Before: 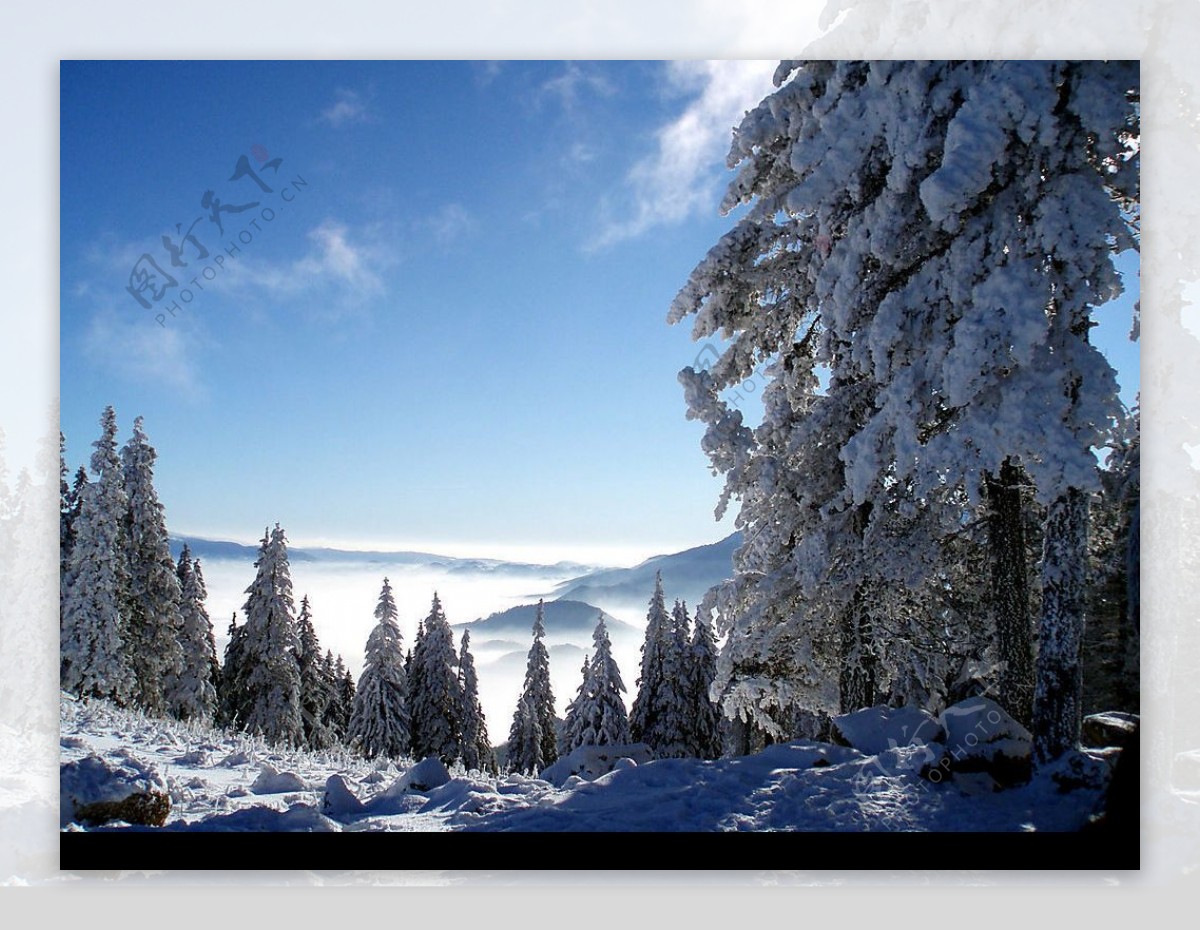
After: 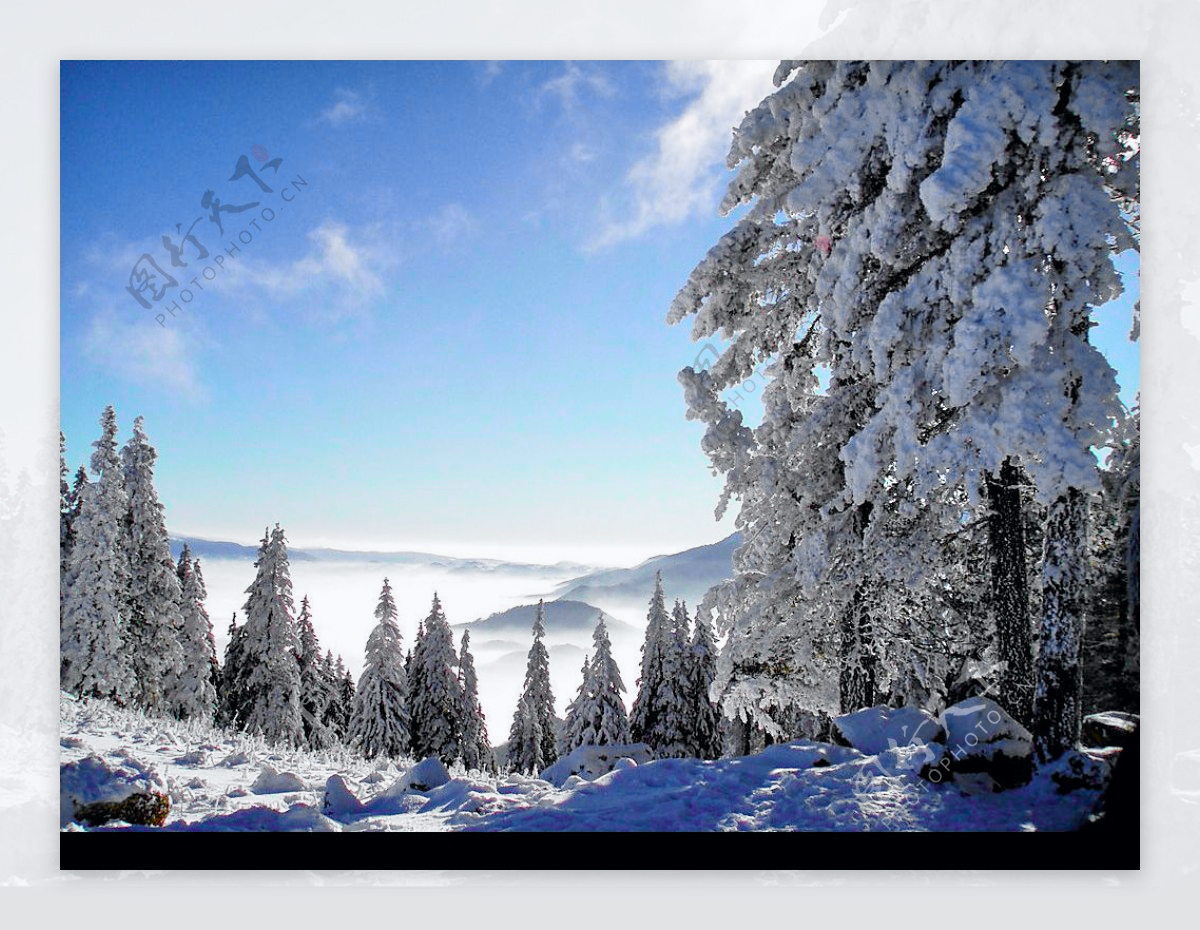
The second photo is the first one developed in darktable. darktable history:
tone equalizer: -7 EV 0.155 EV, -6 EV 0.615 EV, -5 EV 1.17 EV, -4 EV 1.33 EV, -3 EV 1.15 EV, -2 EV 0.6 EV, -1 EV 0.159 EV
tone curve: curves: ch0 [(0, 0) (0.071, 0.047) (0.266, 0.26) (0.491, 0.552) (0.753, 0.818) (1, 0.983)]; ch1 [(0, 0) (0.346, 0.307) (0.408, 0.369) (0.463, 0.443) (0.482, 0.493) (0.502, 0.5) (0.517, 0.518) (0.546, 0.587) (0.588, 0.643) (0.651, 0.709) (1, 1)]; ch2 [(0, 0) (0.346, 0.34) (0.434, 0.46) (0.485, 0.494) (0.5, 0.494) (0.517, 0.503) (0.535, 0.545) (0.583, 0.634) (0.625, 0.686) (1, 1)], color space Lab, independent channels, preserve colors none
